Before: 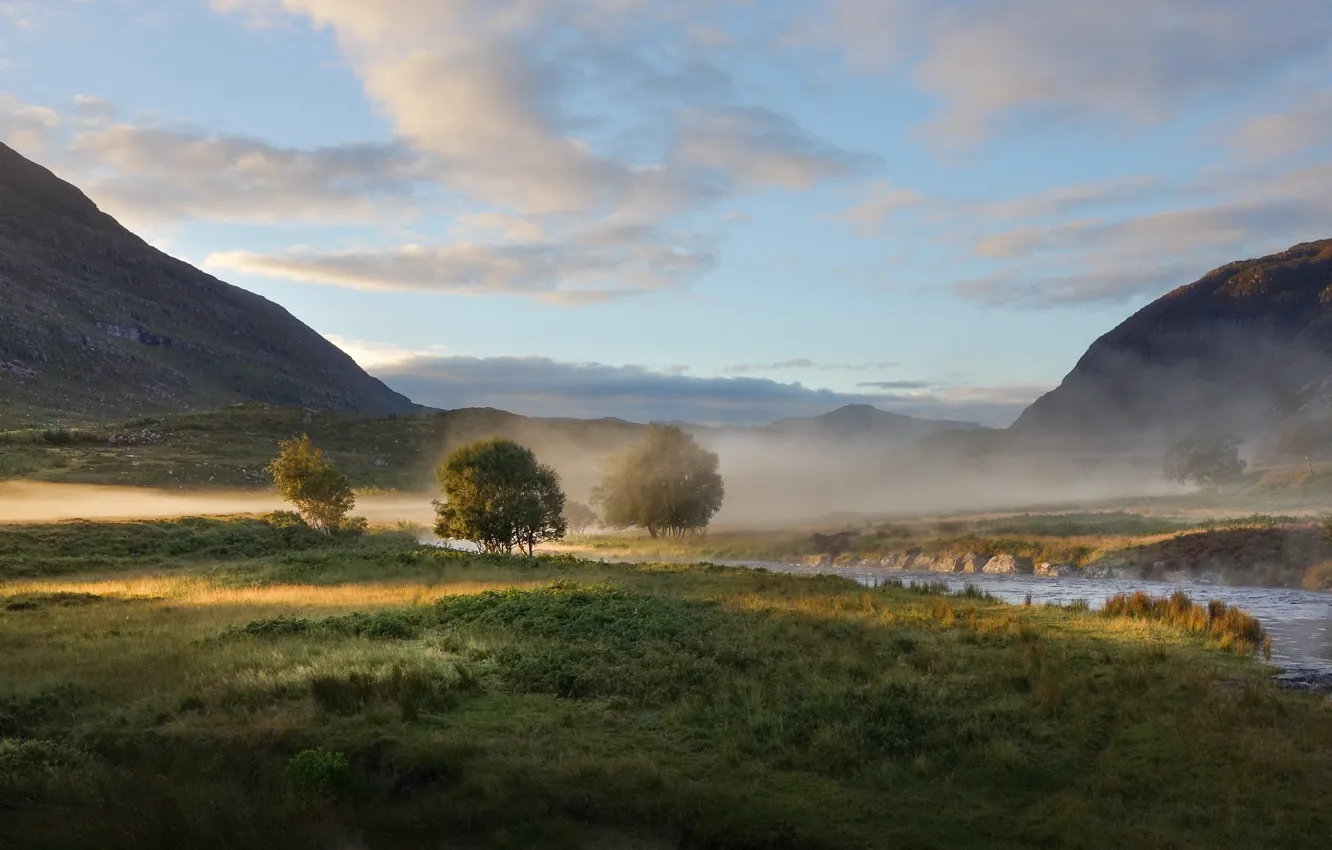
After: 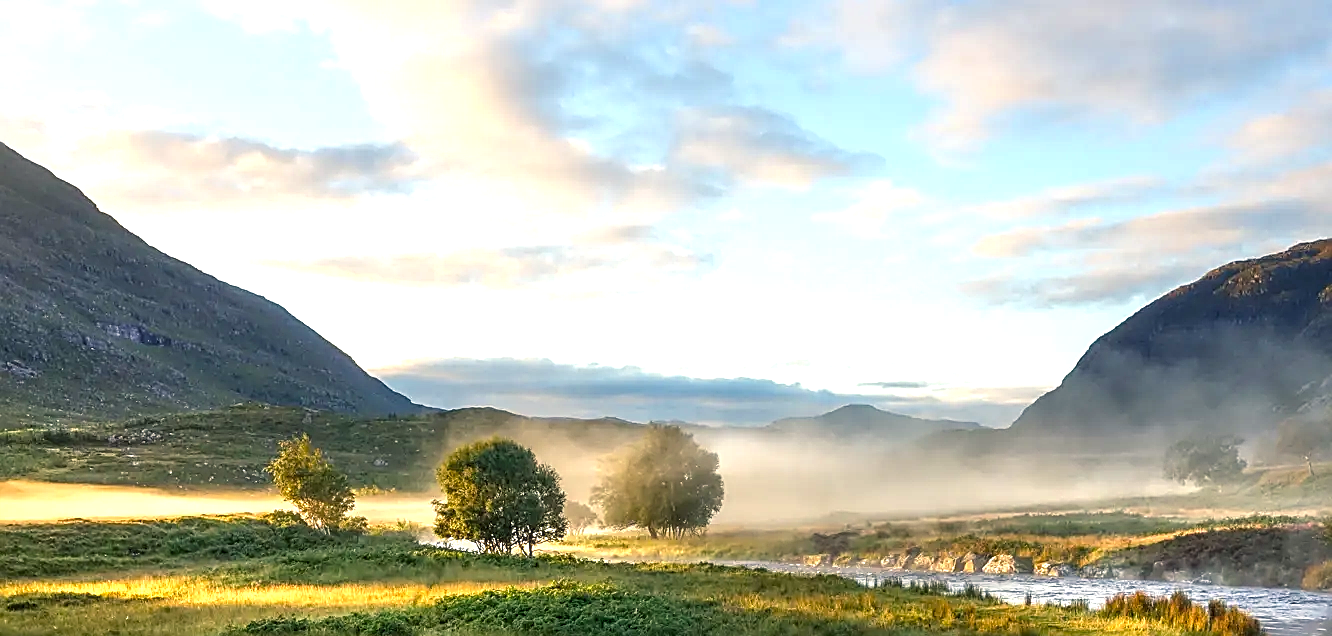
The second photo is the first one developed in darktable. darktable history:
tone equalizer: -8 EV 0.068 EV
crop: bottom 24.987%
color balance rgb: power › luminance -7.997%, power › chroma 1.086%, power › hue 215.51°, highlights gain › chroma 2.901%, highlights gain › hue 62.5°, perceptual saturation grading › global saturation 1.376%, perceptual saturation grading › highlights -2.098%, perceptual saturation grading › mid-tones 3.693%, perceptual saturation grading › shadows 7.764%, perceptual brilliance grading › global brilliance 12.611%, global vibrance 20%
color correction: highlights a* -2.61, highlights b* 2.63
sharpen: amount 0.909
local contrast: on, module defaults
exposure: exposure 0.643 EV, compensate highlight preservation false
